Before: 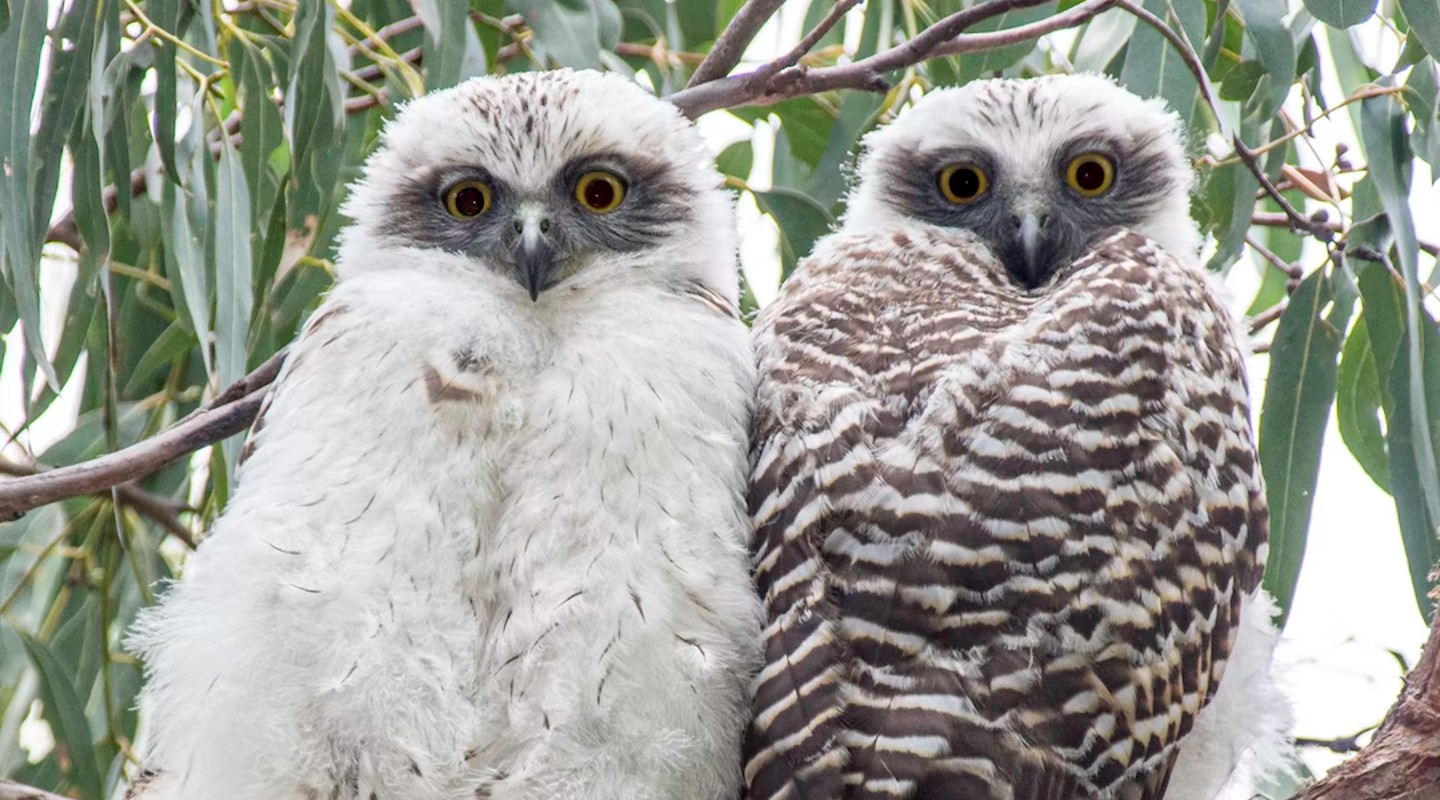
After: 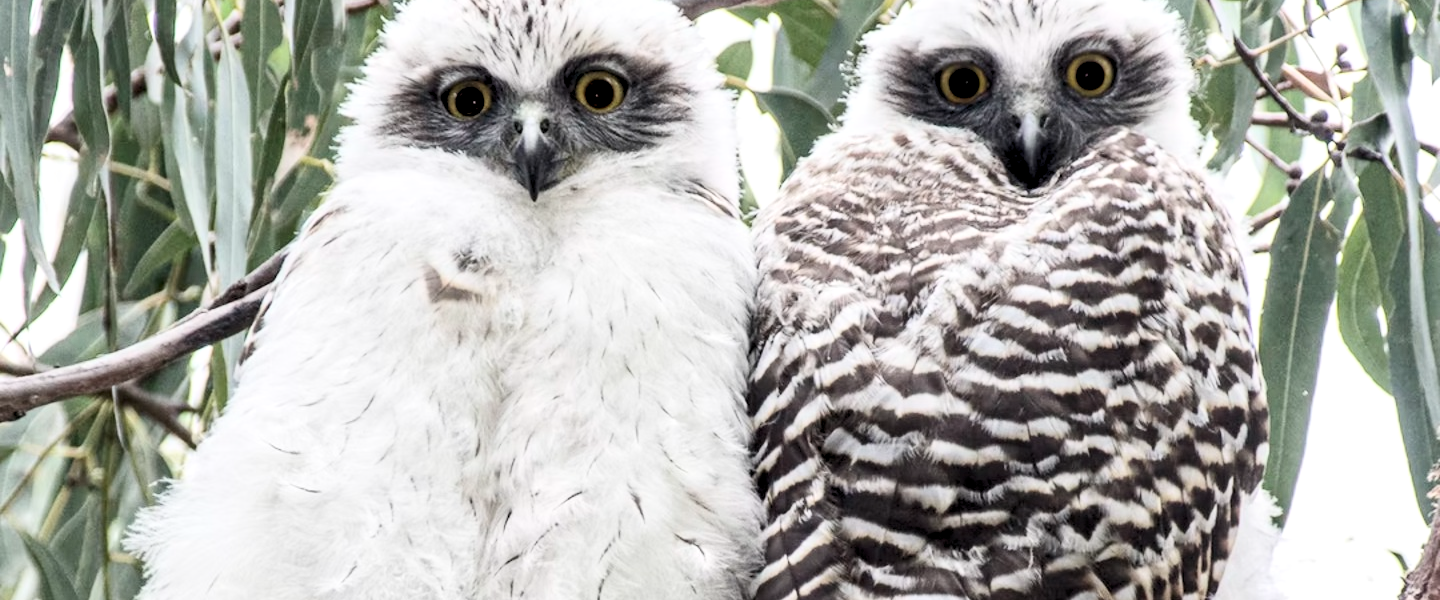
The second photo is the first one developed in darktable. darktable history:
crop and rotate: top 12.5%, bottom 12.5%
rgb levels: levels [[0.013, 0.434, 0.89], [0, 0.5, 1], [0, 0.5, 1]]
contrast brightness saturation: contrast 0.25, saturation -0.31
